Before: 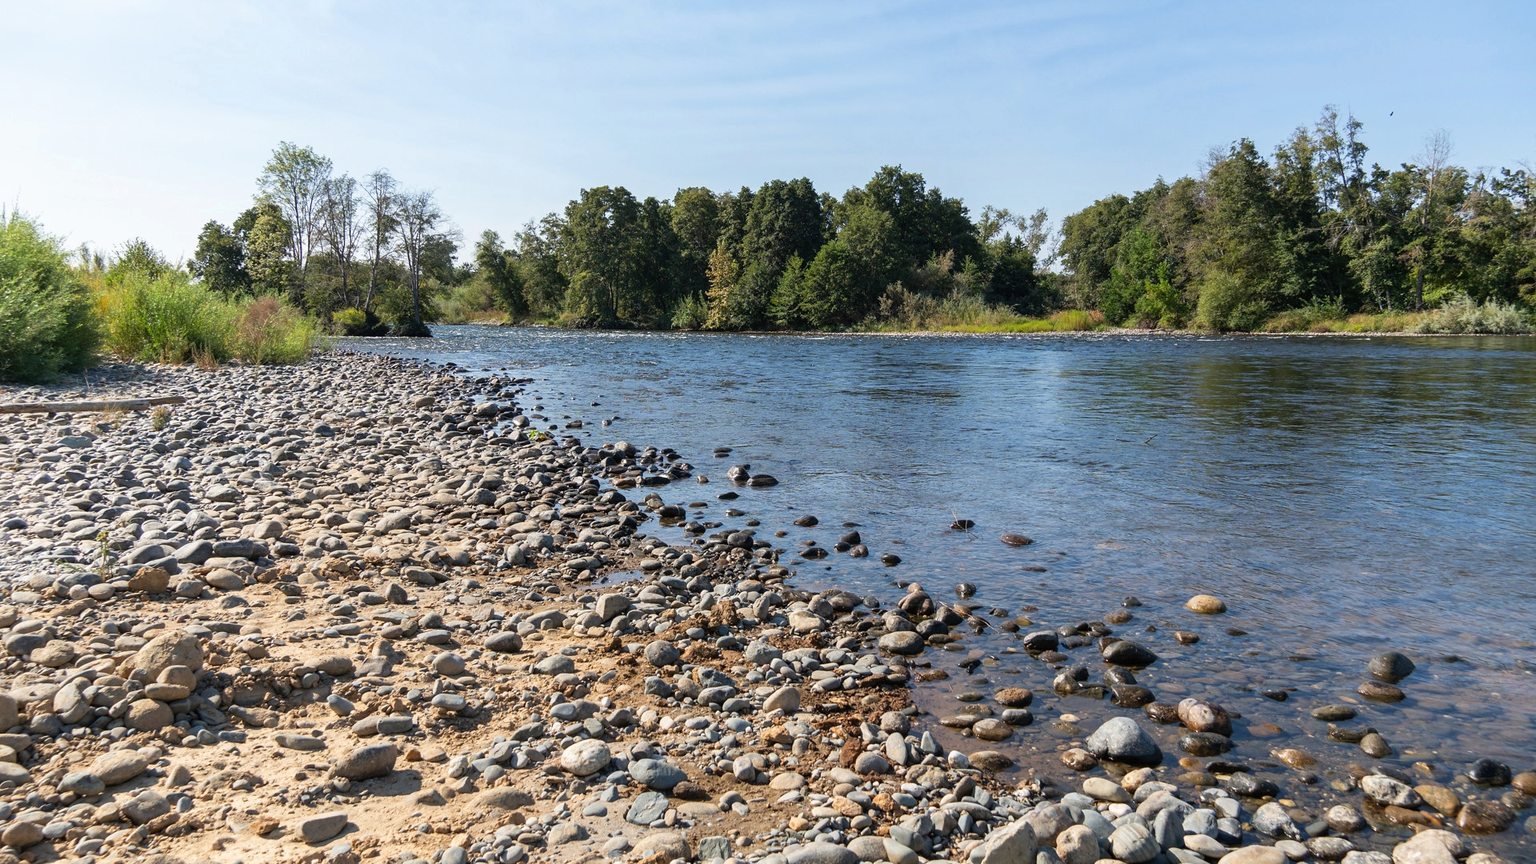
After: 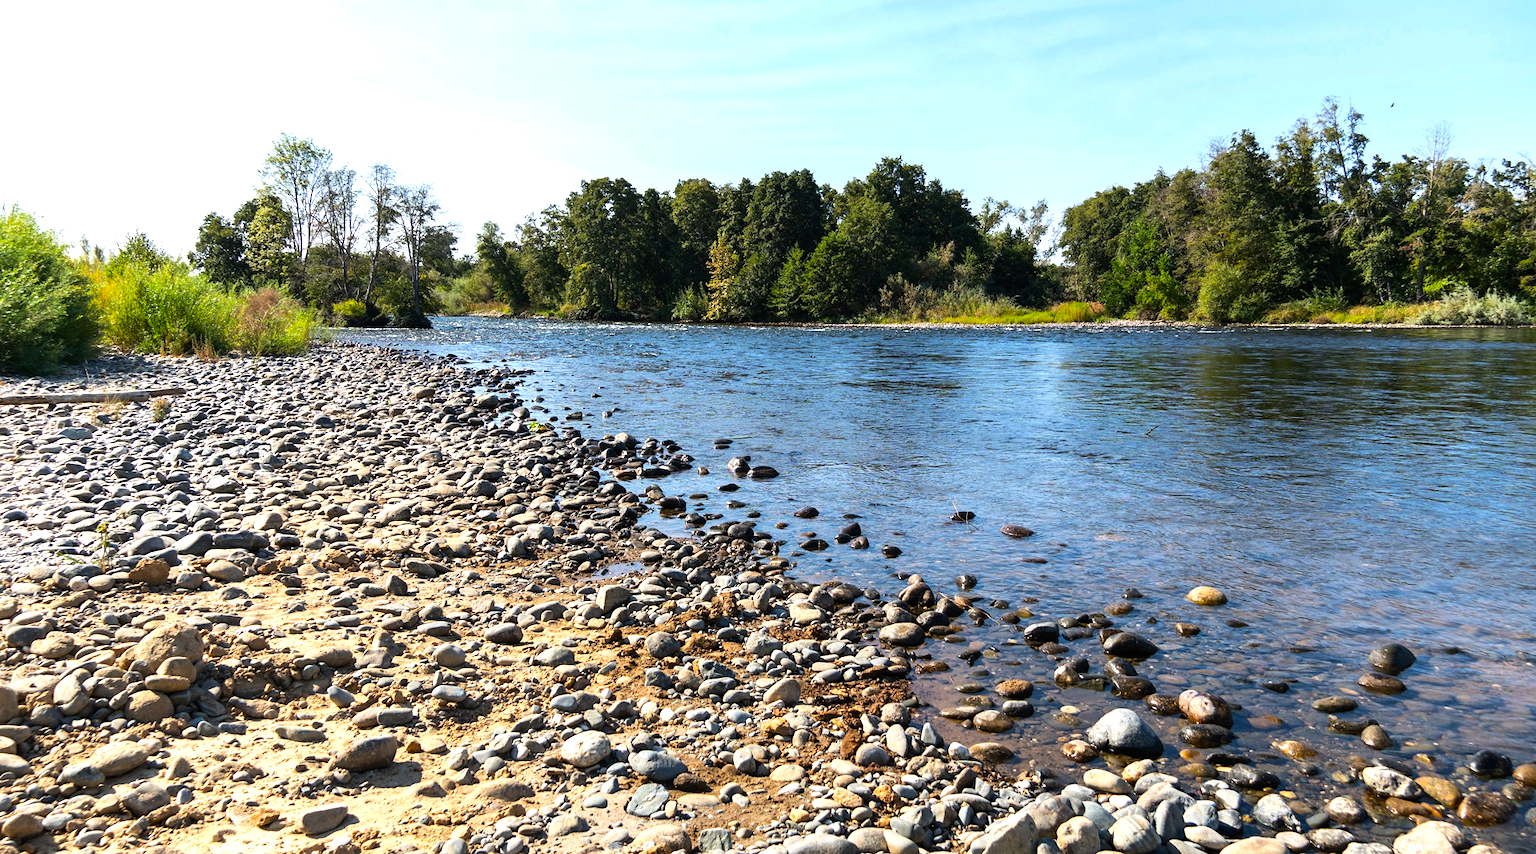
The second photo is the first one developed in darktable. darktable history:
tone equalizer: -8 EV -0.75 EV, -7 EV -0.7 EV, -6 EV -0.6 EV, -5 EV -0.4 EV, -3 EV 0.4 EV, -2 EV 0.6 EV, -1 EV 0.7 EV, +0 EV 0.75 EV, edges refinement/feathering 500, mask exposure compensation -1.57 EV, preserve details no
color balance rgb: perceptual saturation grading › global saturation 30%, global vibrance 10%
crop: top 1.049%, right 0.001%
